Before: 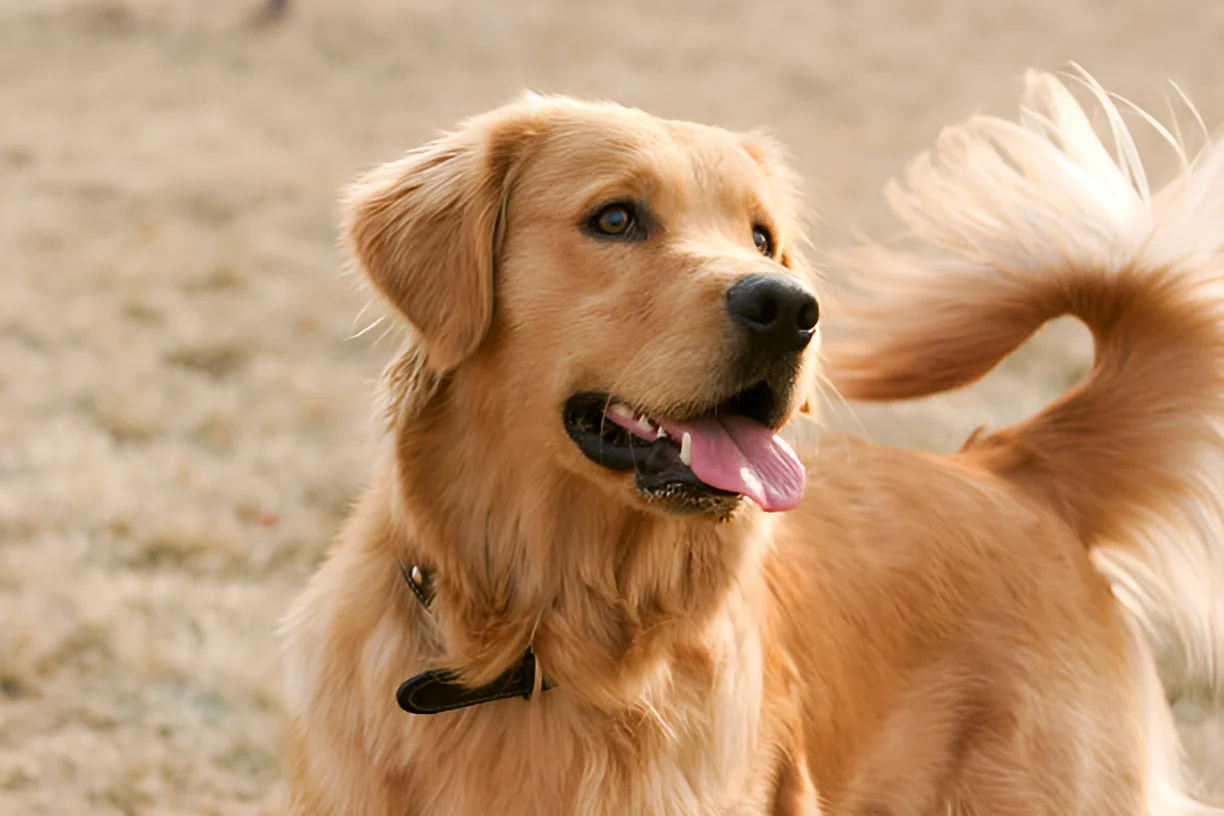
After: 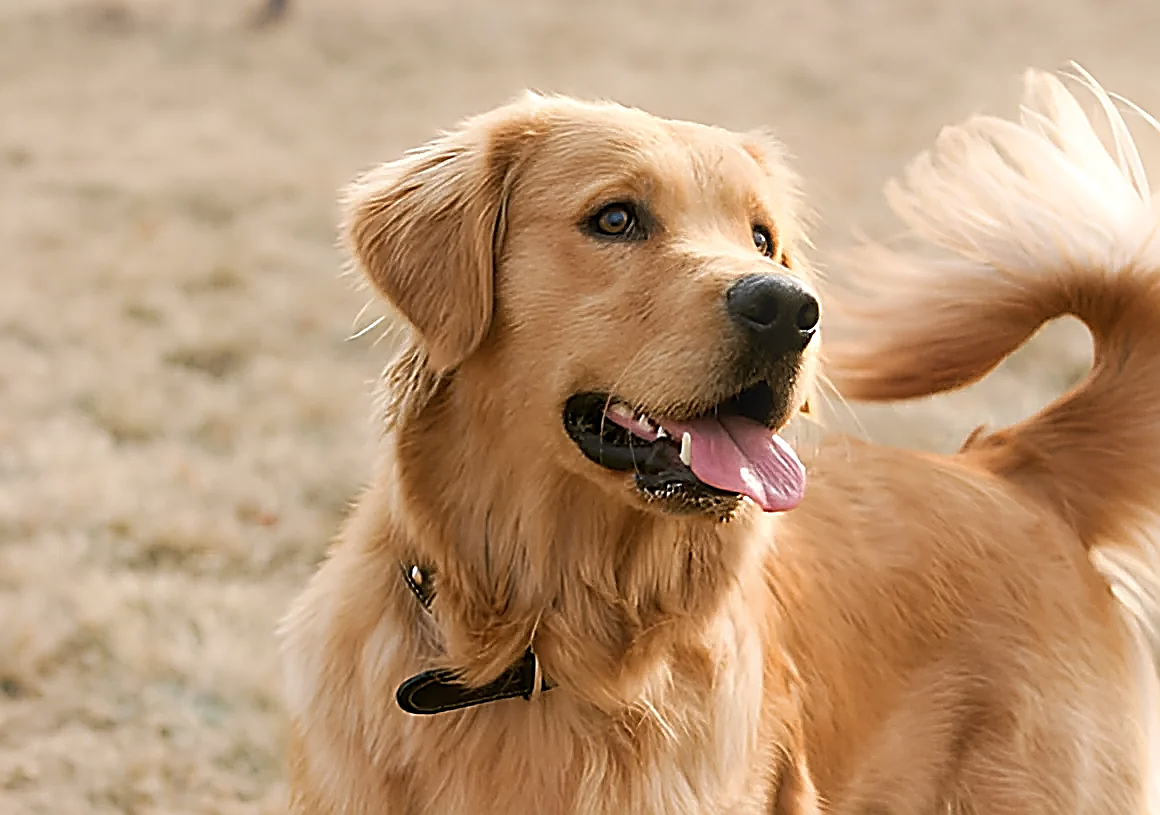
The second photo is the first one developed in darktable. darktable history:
sharpen: amount 1.861
crop and rotate: right 5.167%
bloom: size 9%, threshold 100%, strength 7%
color zones: curves: ch1 [(0, 0.469) (0.01, 0.469) (0.12, 0.446) (0.248, 0.469) (0.5, 0.5) (0.748, 0.5) (0.99, 0.469) (1, 0.469)]
